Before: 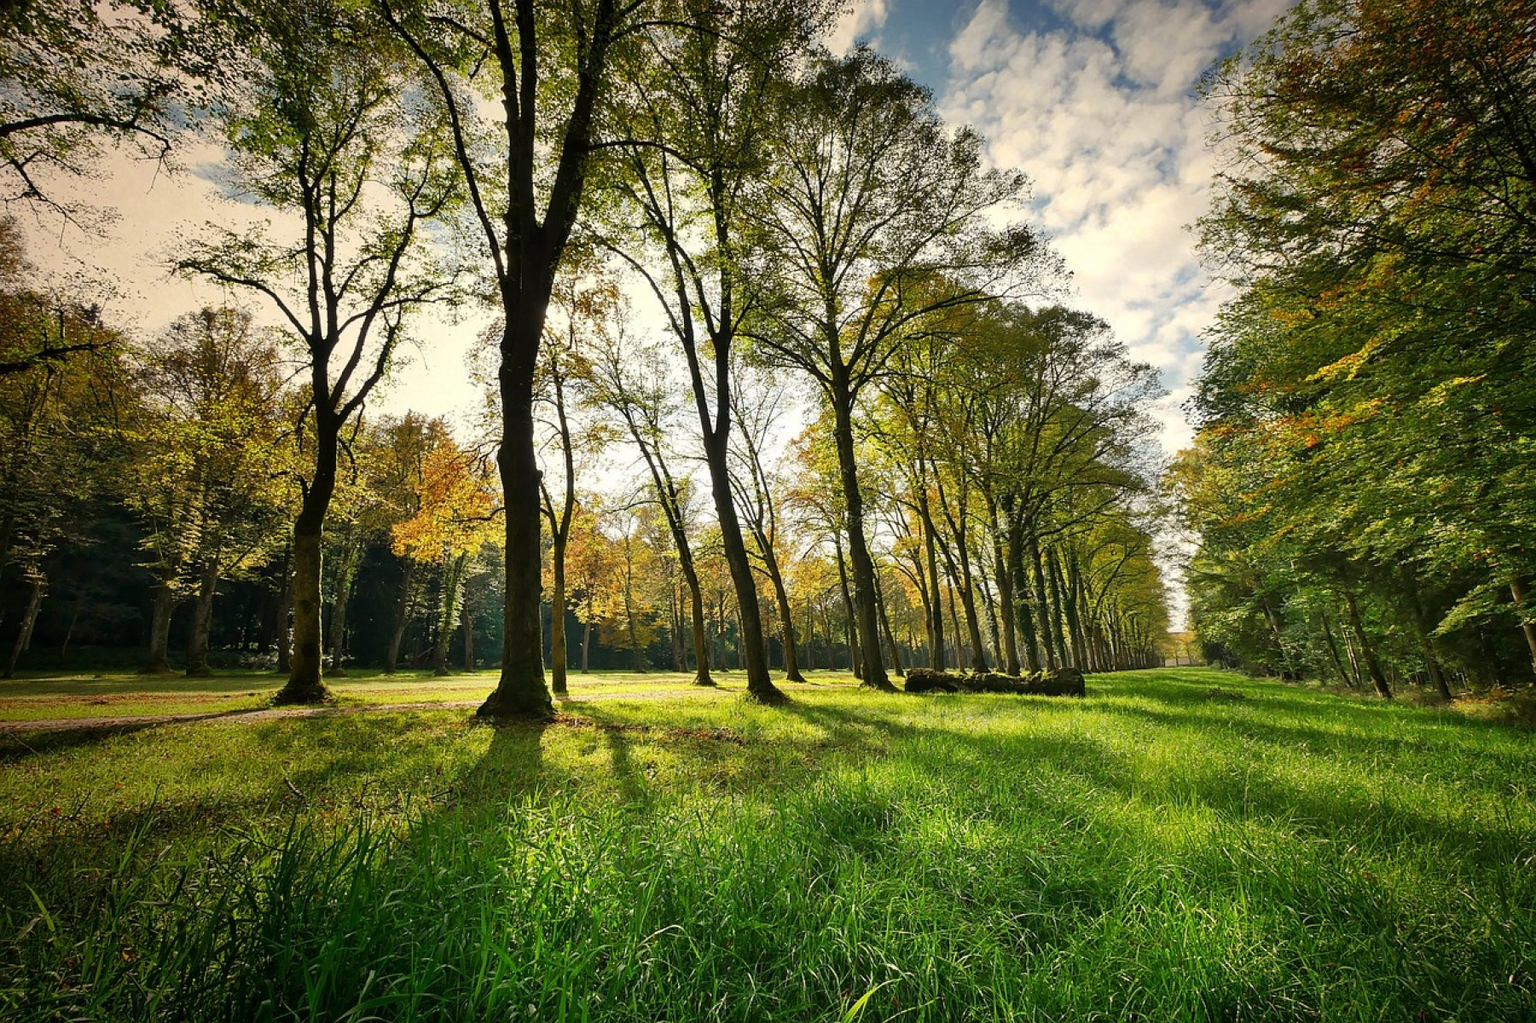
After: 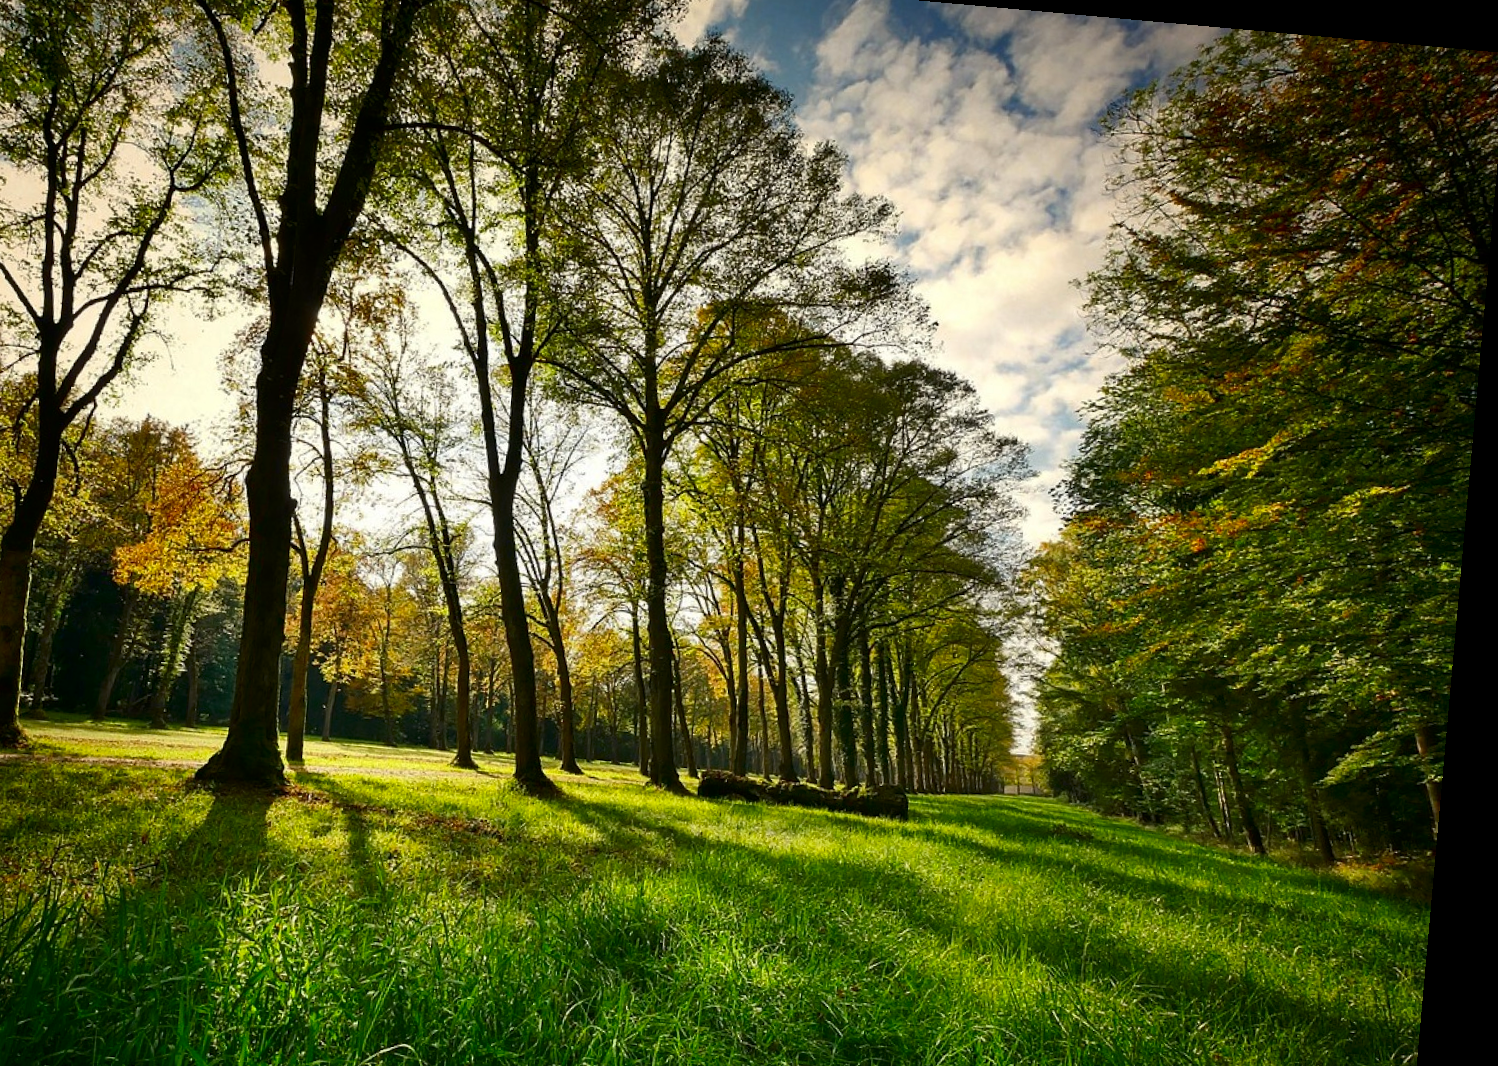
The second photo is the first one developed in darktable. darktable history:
crop and rotate: left 20.74%, top 7.912%, right 0.375%, bottom 13.378%
rotate and perspective: rotation 5.12°, automatic cropping off
contrast brightness saturation: contrast 0.07, brightness -0.14, saturation 0.11
